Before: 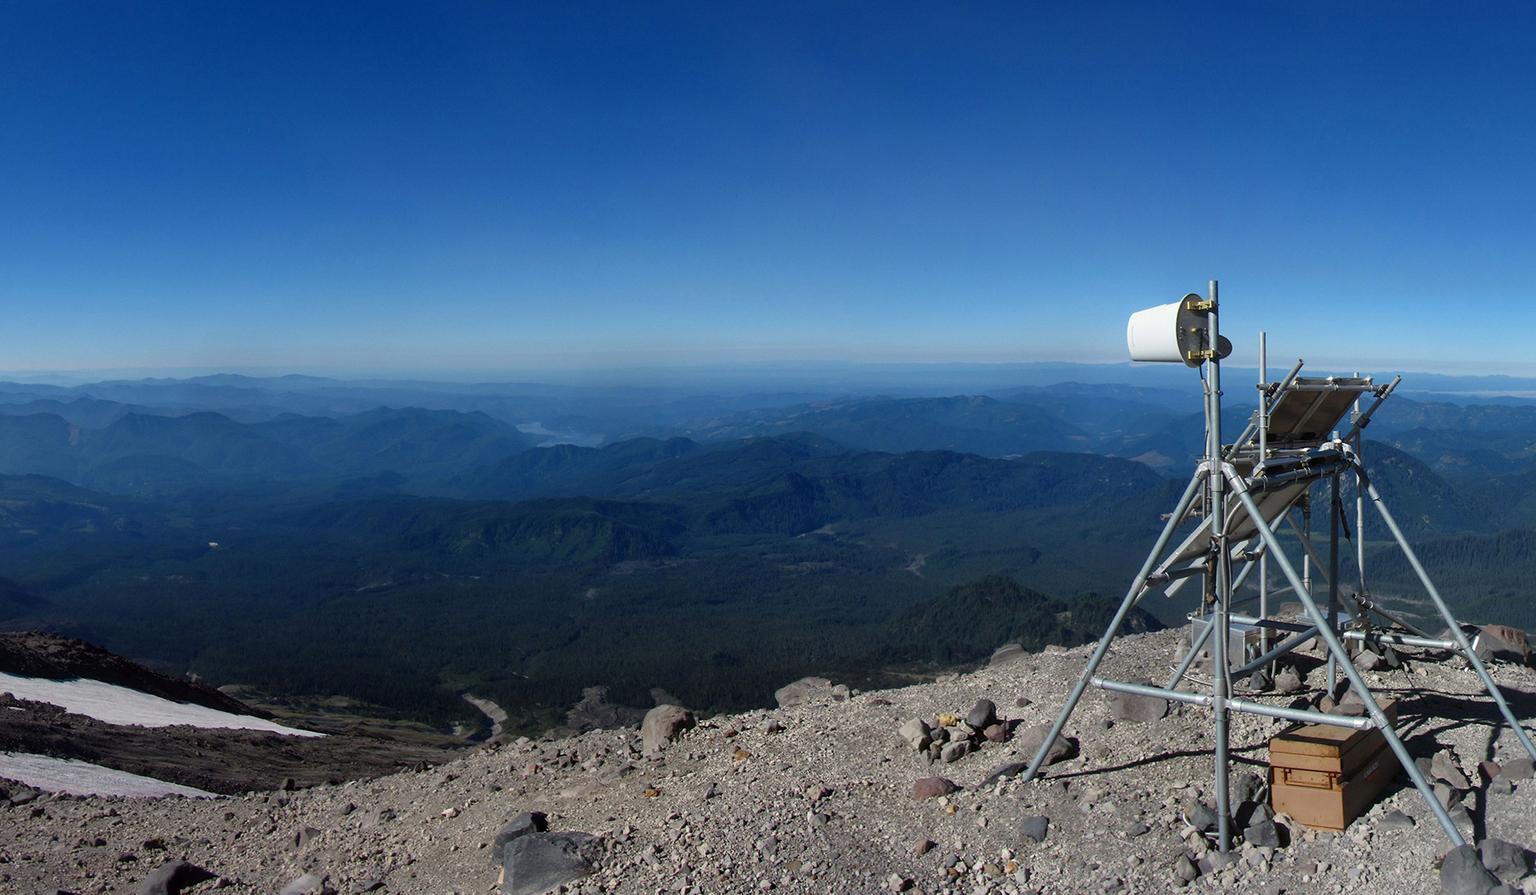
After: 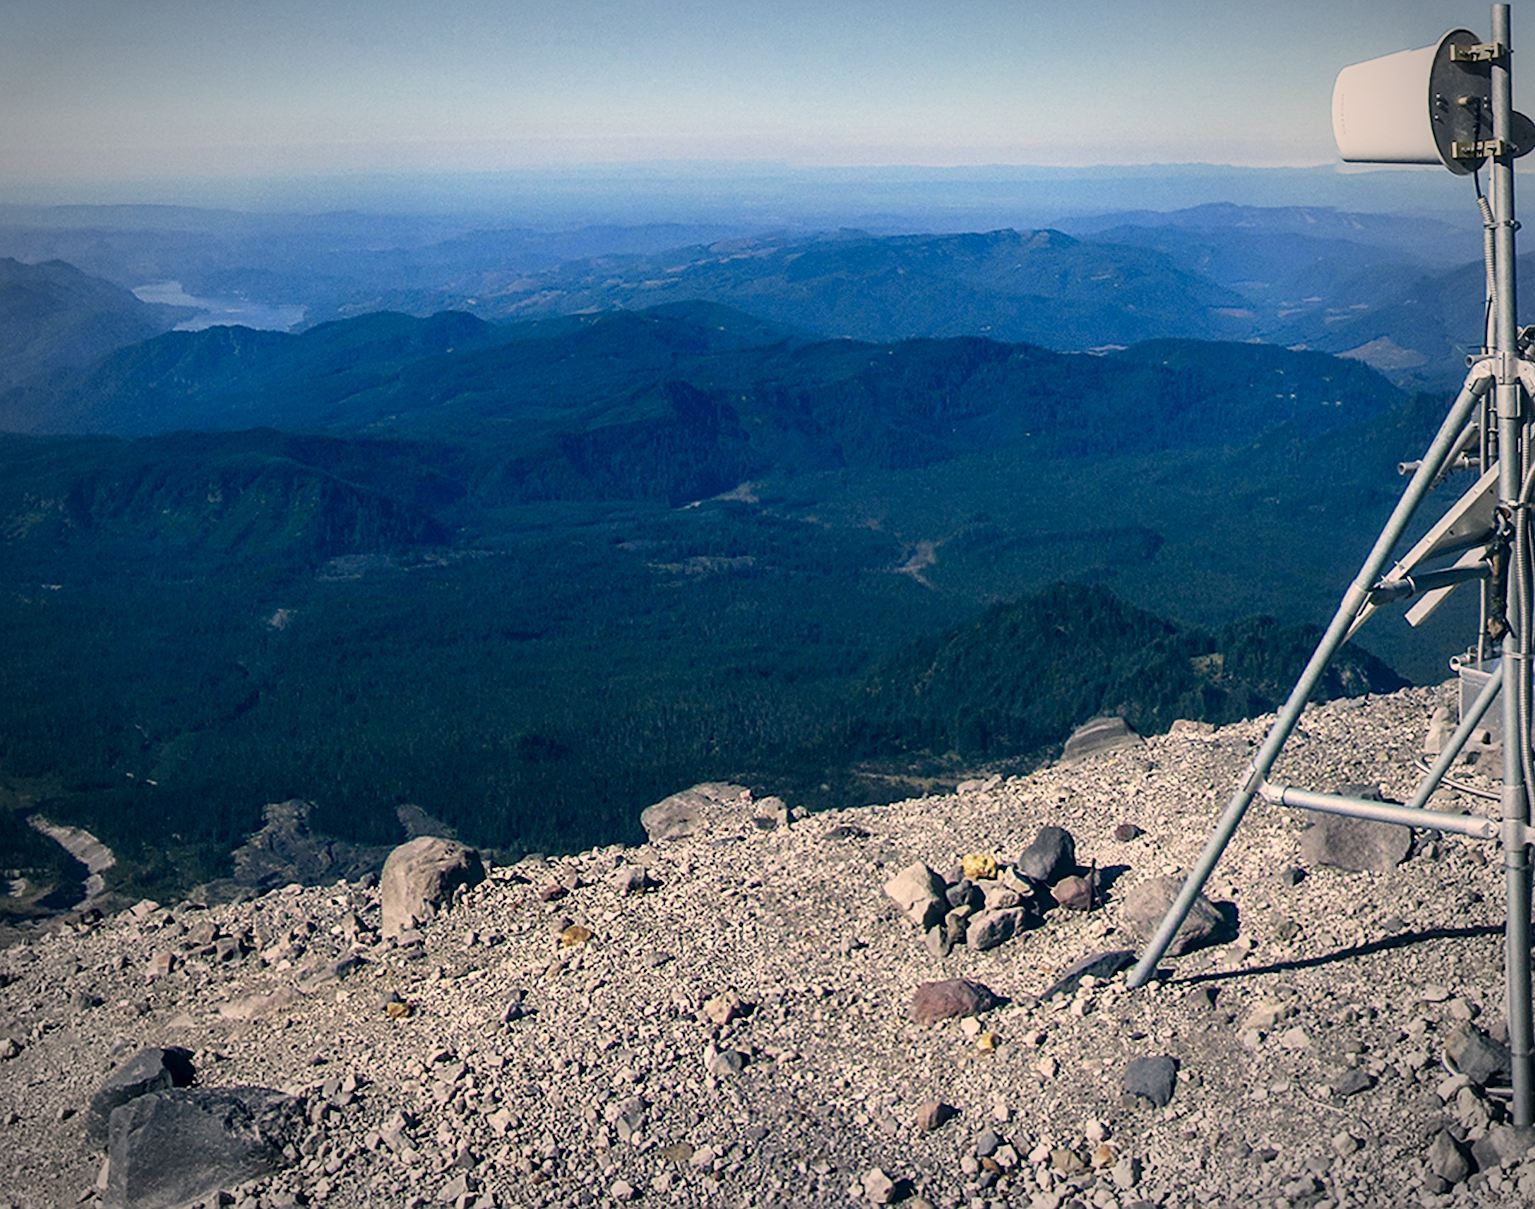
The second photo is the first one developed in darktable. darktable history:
crop and rotate: left 29.237%, top 31.152%, right 19.807%
sharpen: radius 2.767
white balance: red 1, blue 1
vignetting: automatic ratio true
base curve: curves: ch0 [(0, 0) (0.088, 0.125) (0.176, 0.251) (0.354, 0.501) (0.613, 0.749) (1, 0.877)], preserve colors none
color correction: highlights a* 10.32, highlights b* 14.66, shadows a* -9.59, shadows b* -15.02
local contrast: on, module defaults
tone equalizer: -8 EV -0.417 EV, -7 EV -0.389 EV, -6 EV -0.333 EV, -5 EV -0.222 EV, -3 EV 0.222 EV, -2 EV 0.333 EV, -1 EV 0.389 EV, +0 EV 0.417 EV, edges refinement/feathering 500, mask exposure compensation -1.57 EV, preserve details no
